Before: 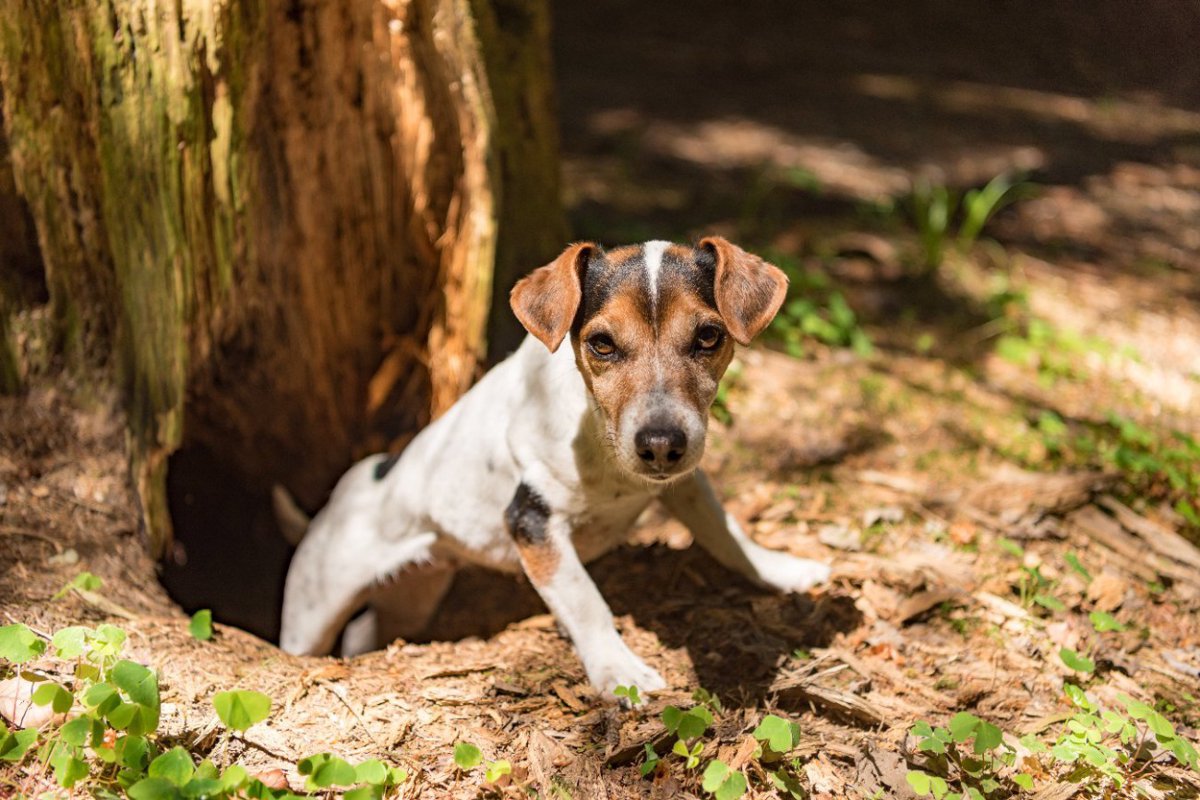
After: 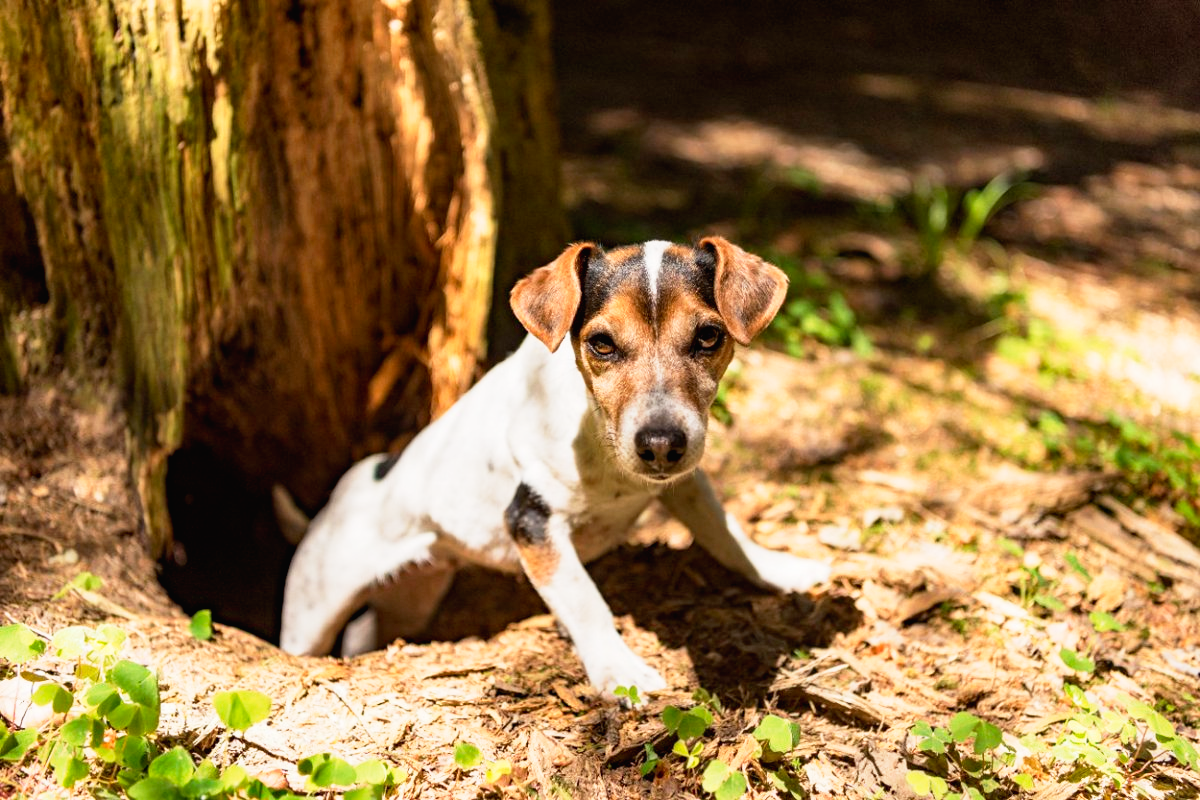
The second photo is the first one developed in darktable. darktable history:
tone curve: curves: ch0 [(0, 0.013) (0.054, 0.018) (0.205, 0.191) (0.289, 0.292) (0.39, 0.424) (0.493, 0.551) (0.647, 0.752) (0.778, 0.895) (1, 0.998)]; ch1 [(0, 0) (0.385, 0.343) (0.439, 0.415) (0.494, 0.495) (0.501, 0.501) (0.51, 0.509) (0.54, 0.546) (0.586, 0.606) (0.66, 0.701) (0.783, 0.804) (1, 1)]; ch2 [(0, 0) (0.32, 0.281) (0.403, 0.399) (0.441, 0.428) (0.47, 0.469) (0.498, 0.496) (0.524, 0.538) (0.566, 0.579) (0.633, 0.665) (0.7, 0.711) (1, 1)], preserve colors none
